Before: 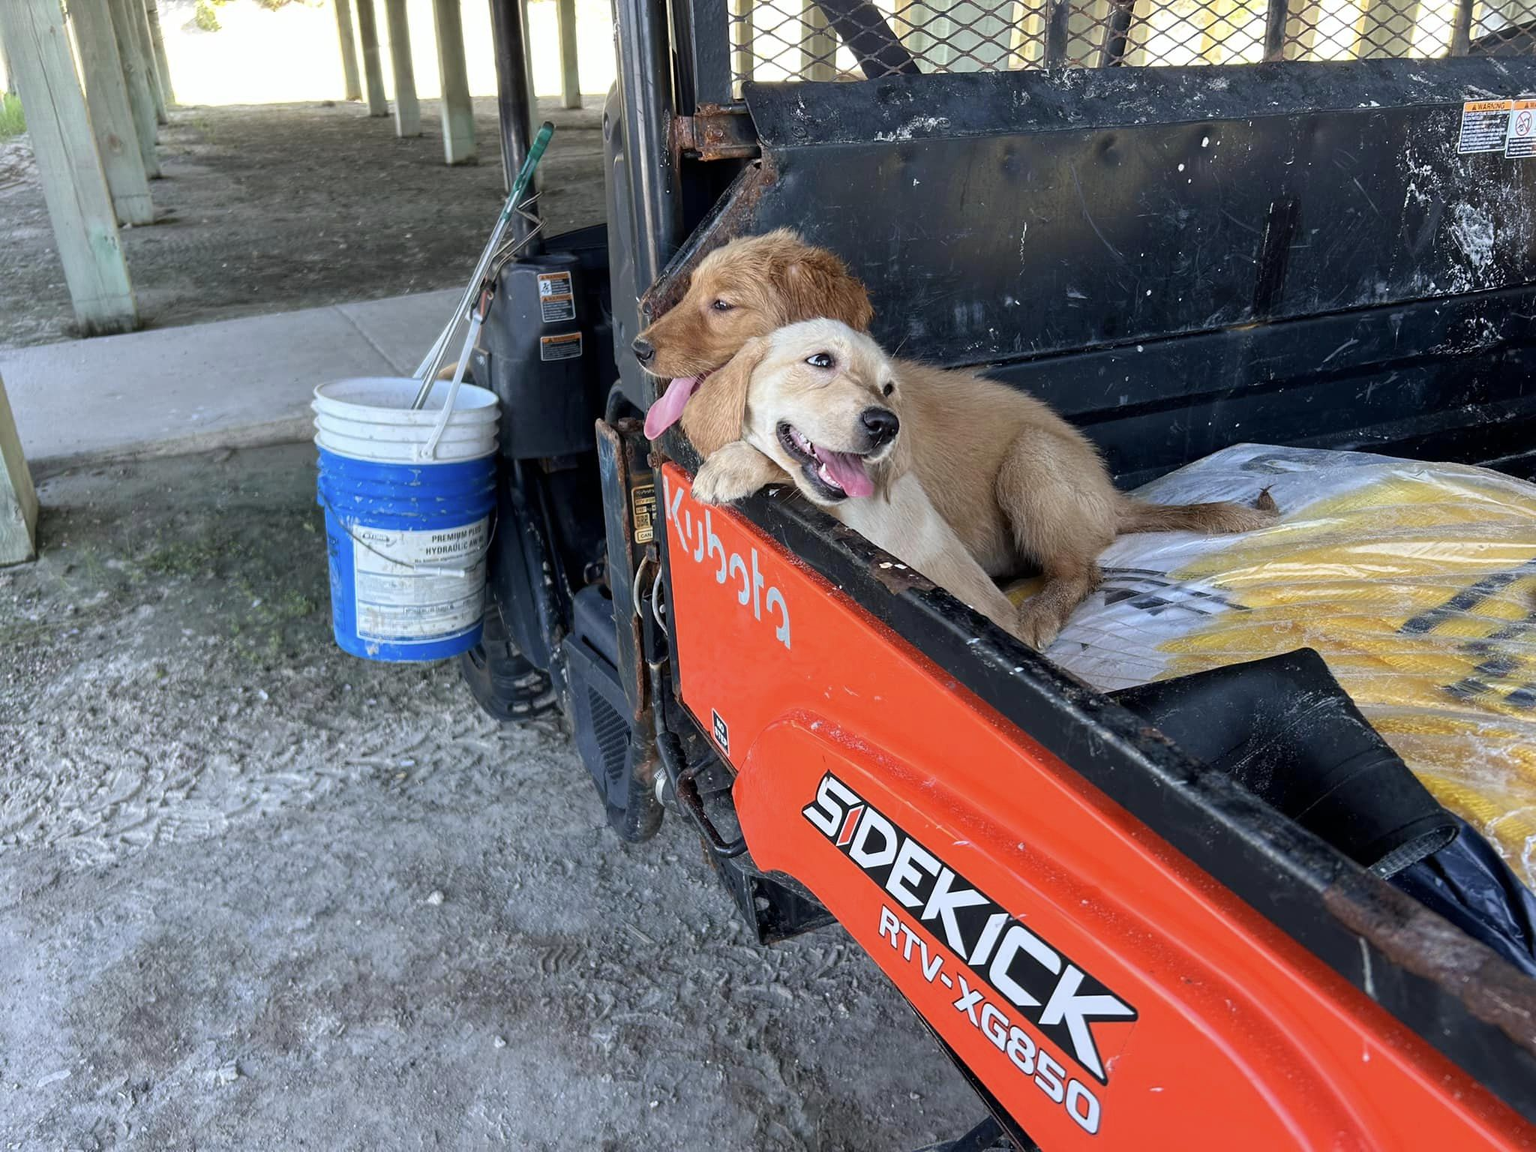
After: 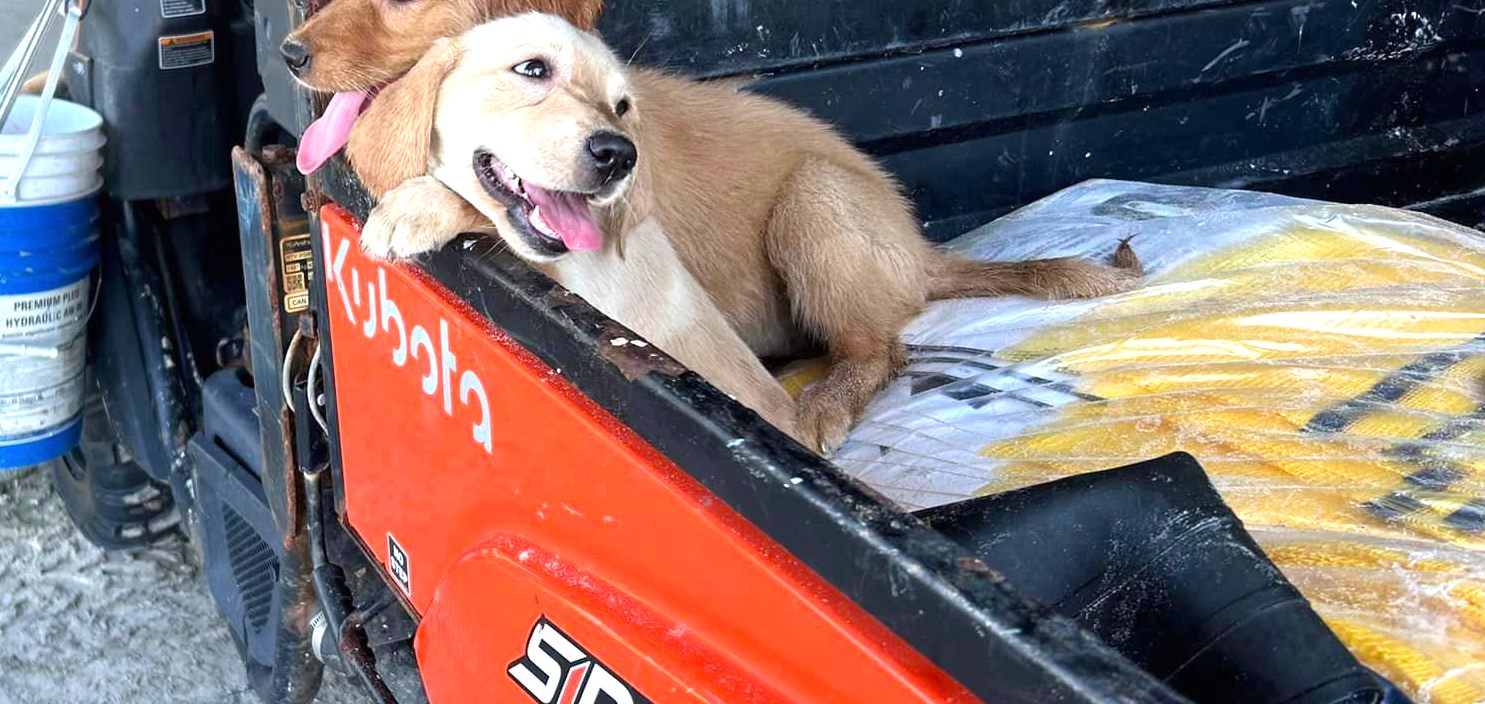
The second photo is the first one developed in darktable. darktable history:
exposure: black level correction 0, exposure 0.703 EV, compensate highlight preservation false
crop and rotate: left 27.48%, top 26.862%, bottom 27.298%
